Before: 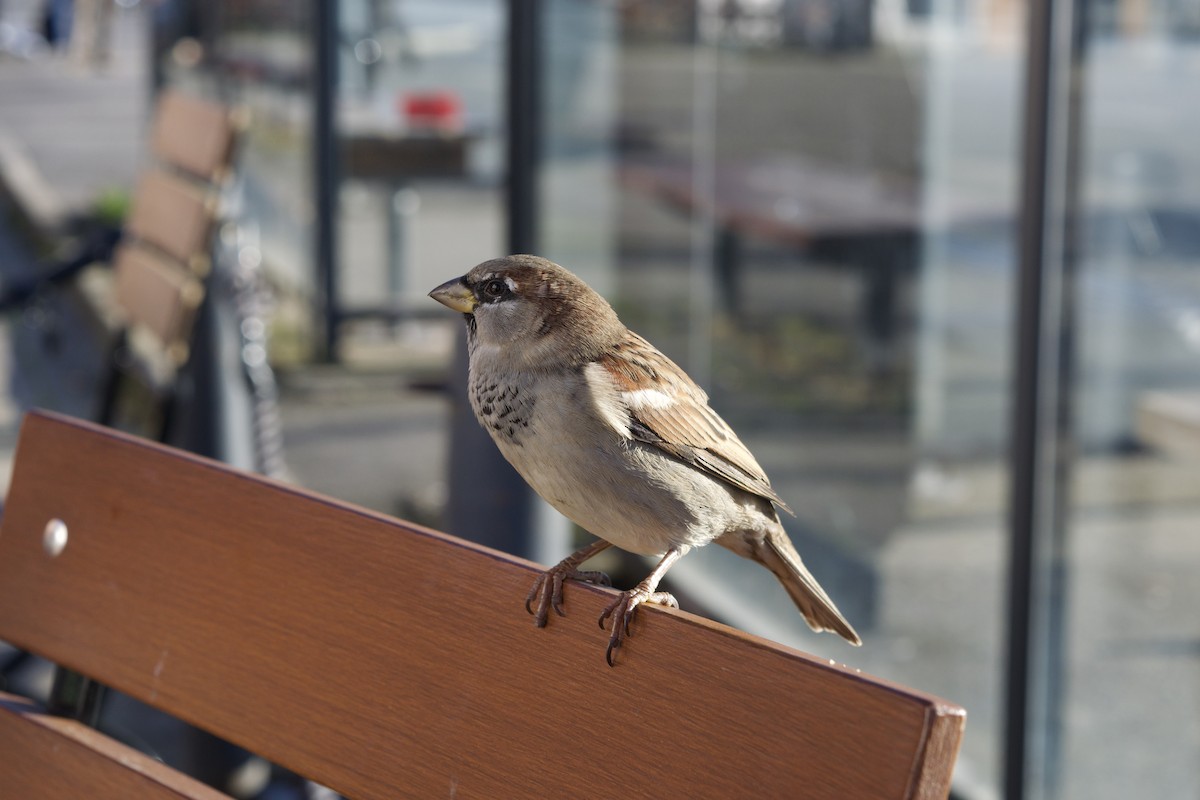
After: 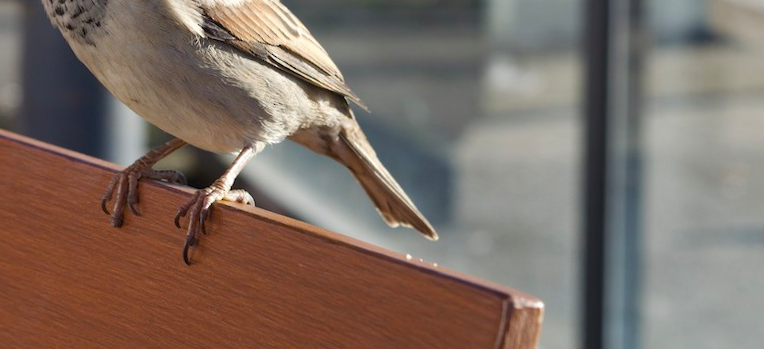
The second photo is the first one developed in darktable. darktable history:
crop and rotate: left 35.509%, top 50.238%, bottom 4.934%
rotate and perspective: rotation -1°, crop left 0.011, crop right 0.989, crop top 0.025, crop bottom 0.975
